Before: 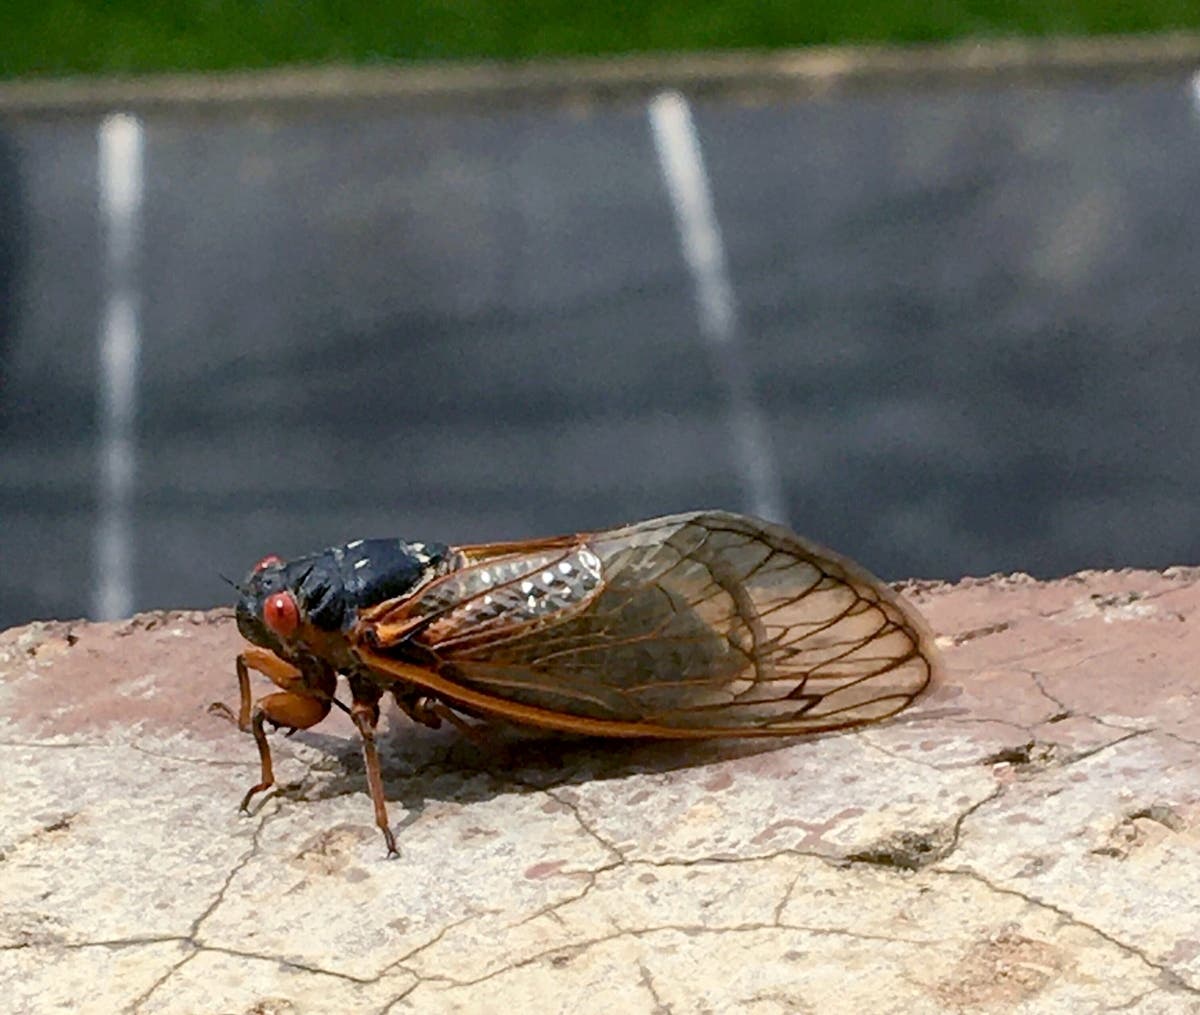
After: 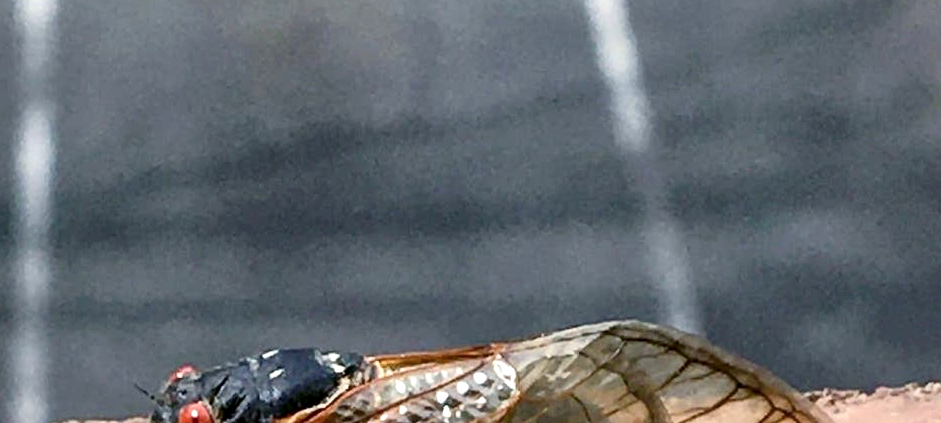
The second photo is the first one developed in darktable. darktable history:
crop: left 7.158%, top 18.782%, right 14.38%, bottom 39.537%
exposure: black level correction -0.002, exposure 0.532 EV, compensate highlight preservation false
local contrast: mode bilateral grid, contrast 25, coarseness 59, detail 152%, midtone range 0.2
